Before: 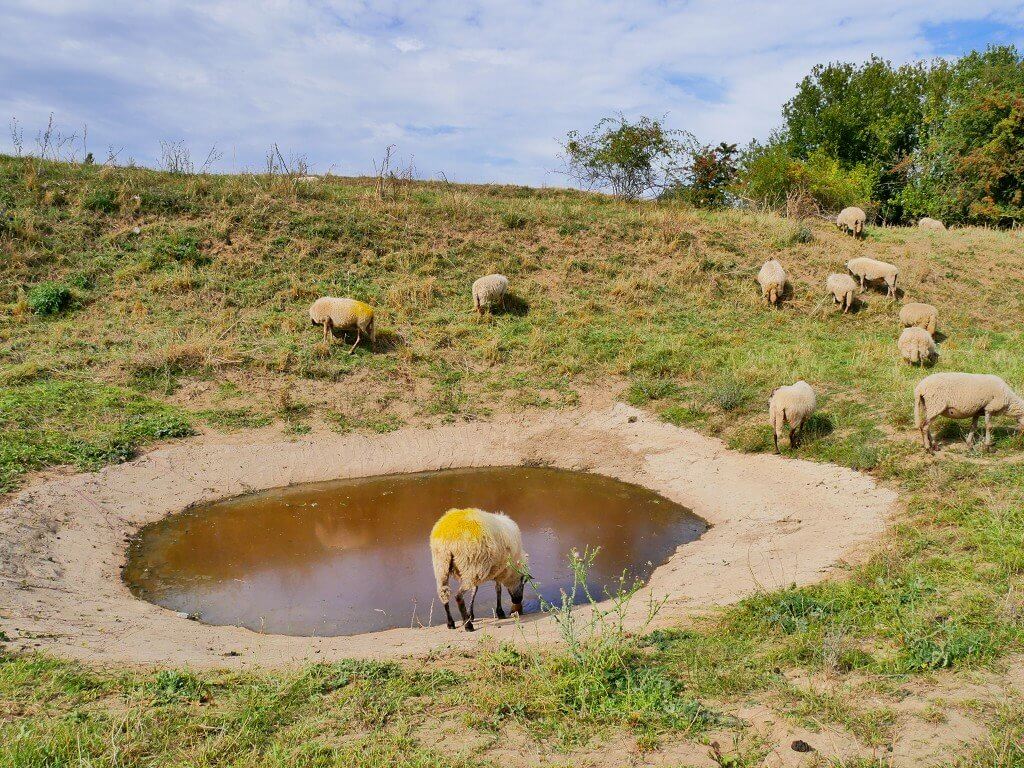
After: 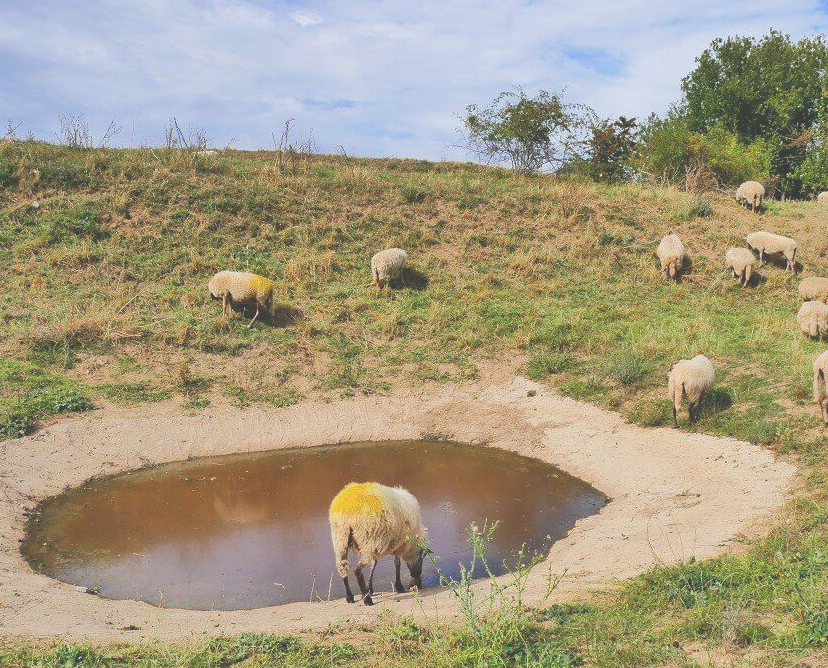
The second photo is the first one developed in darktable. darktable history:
exposure: black level correction -0.041, exposure 0.064 EV, compensate highlight preservation false
crop: left 9.929%, top 3.475%, right 9.188%, bottom 9.529%
